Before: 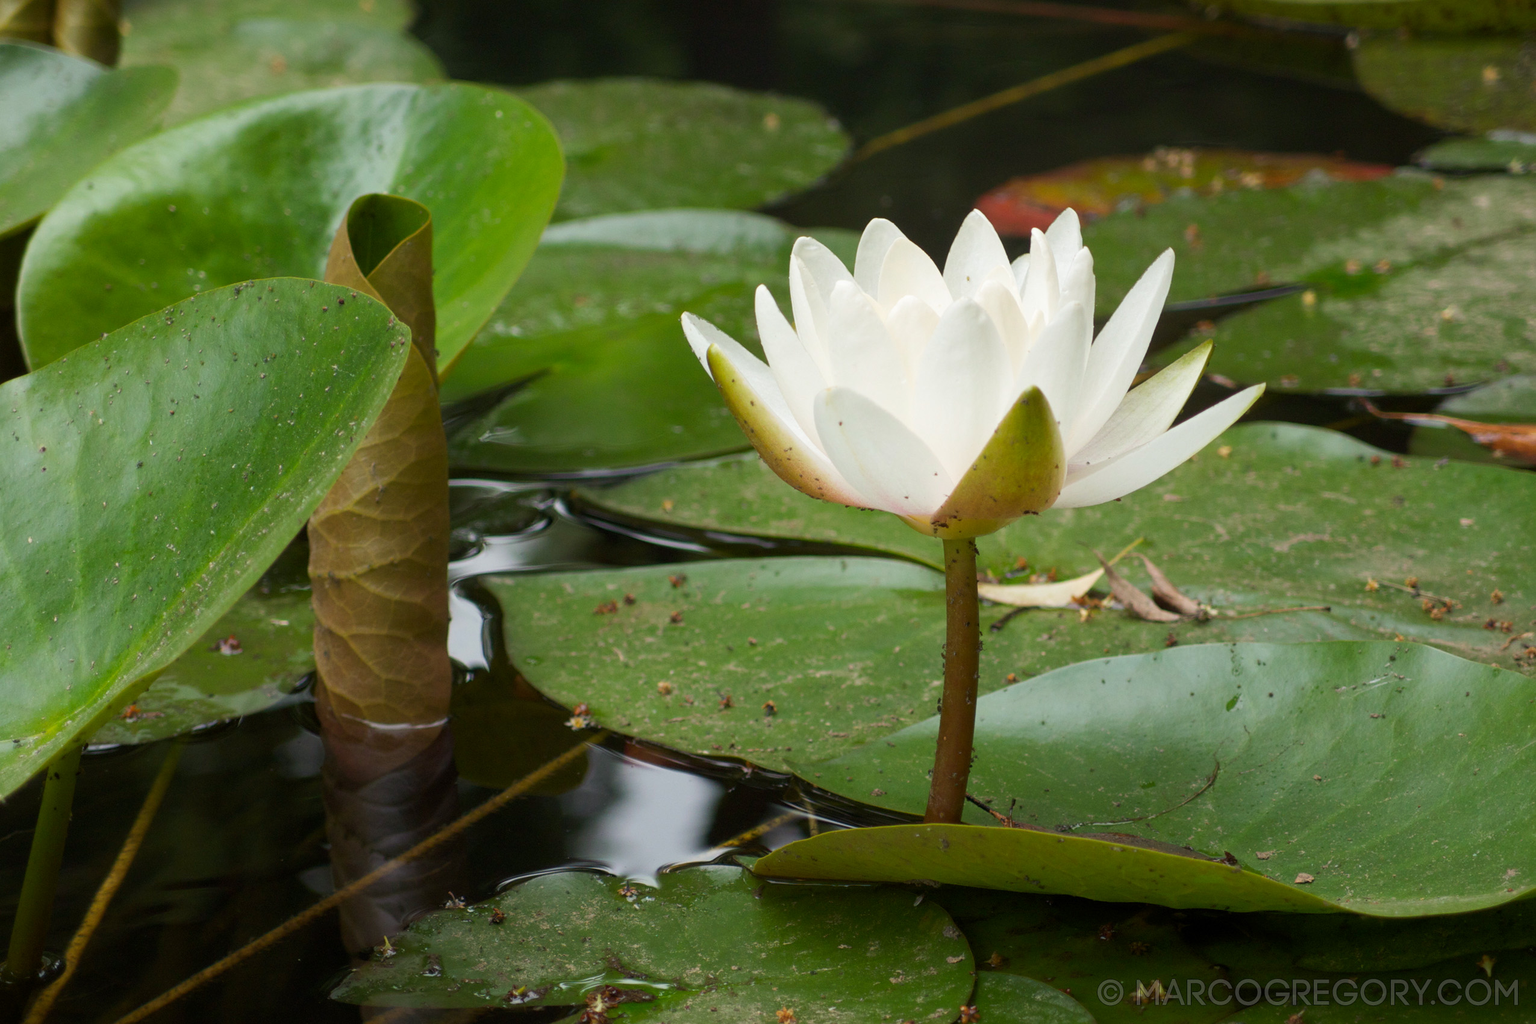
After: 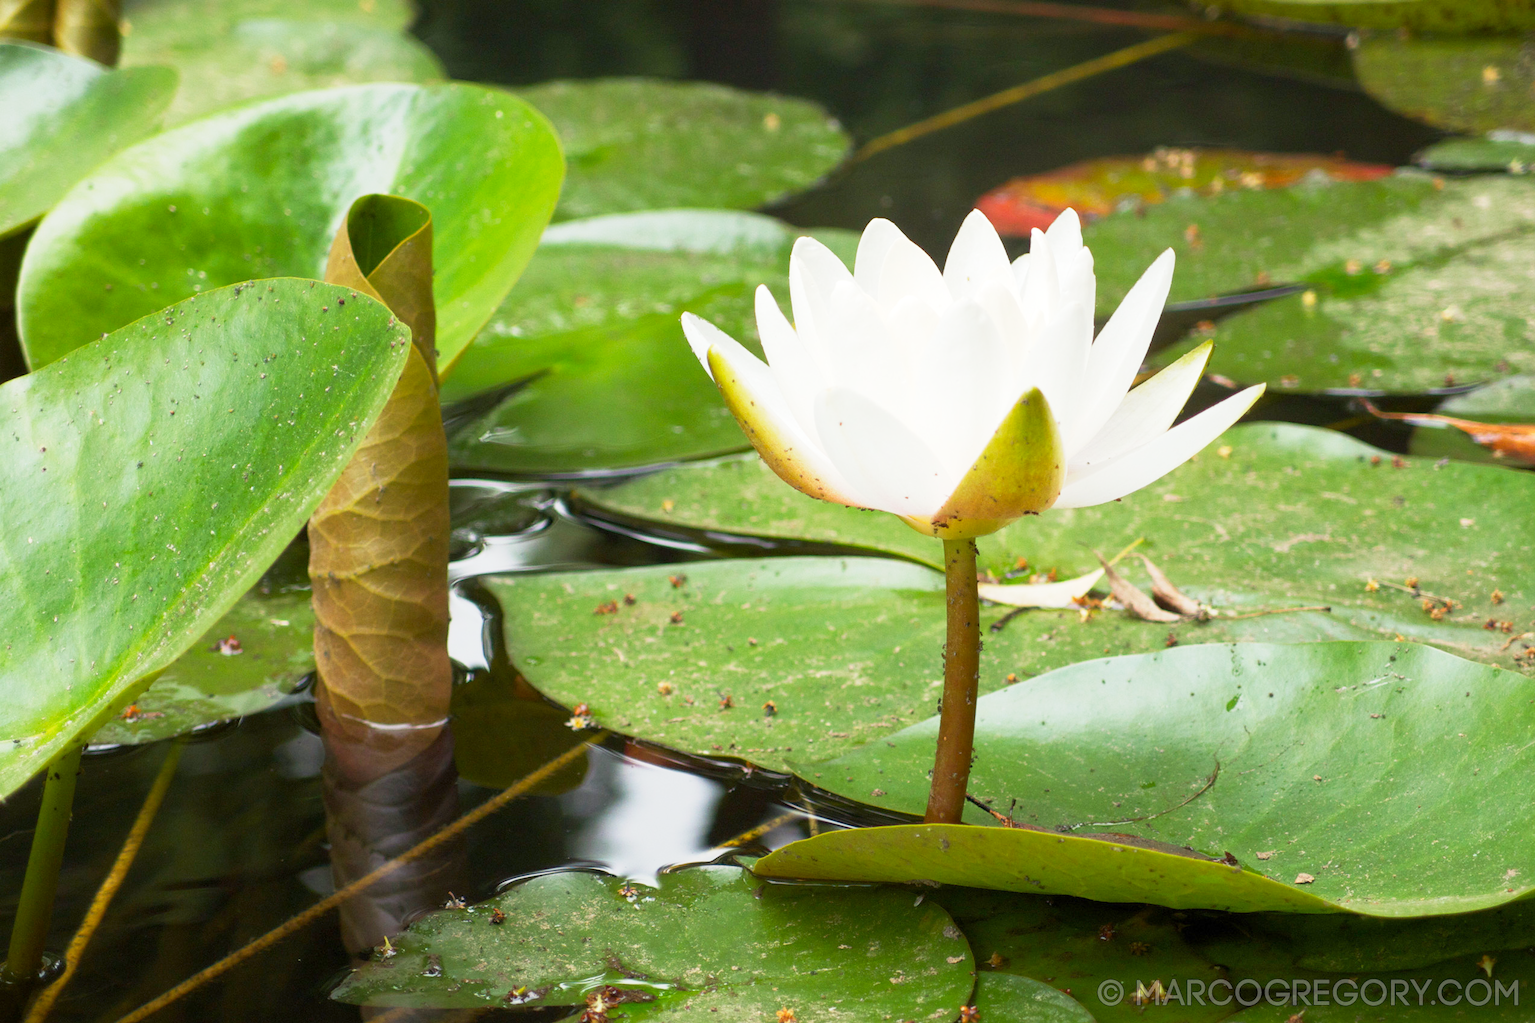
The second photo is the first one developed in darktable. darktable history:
exposure: exposure 0.781 EV, compensate highlight preservation false
color zones: curves: ch1 [(0, 0.525) (0.143, 0.556) (0.286, 0.52) (0.429, 0.5) (0.571, 0.5) (0.714, 0.5) (0.857, 0.503) (1, 0.525)]
base curve: curves: ch0 [(0, 0) (0.088, 0.125) (0.176, 0.251) (0.354, 0.501) (0.613, 0.749) (1, 0.877)], preserve colors none
